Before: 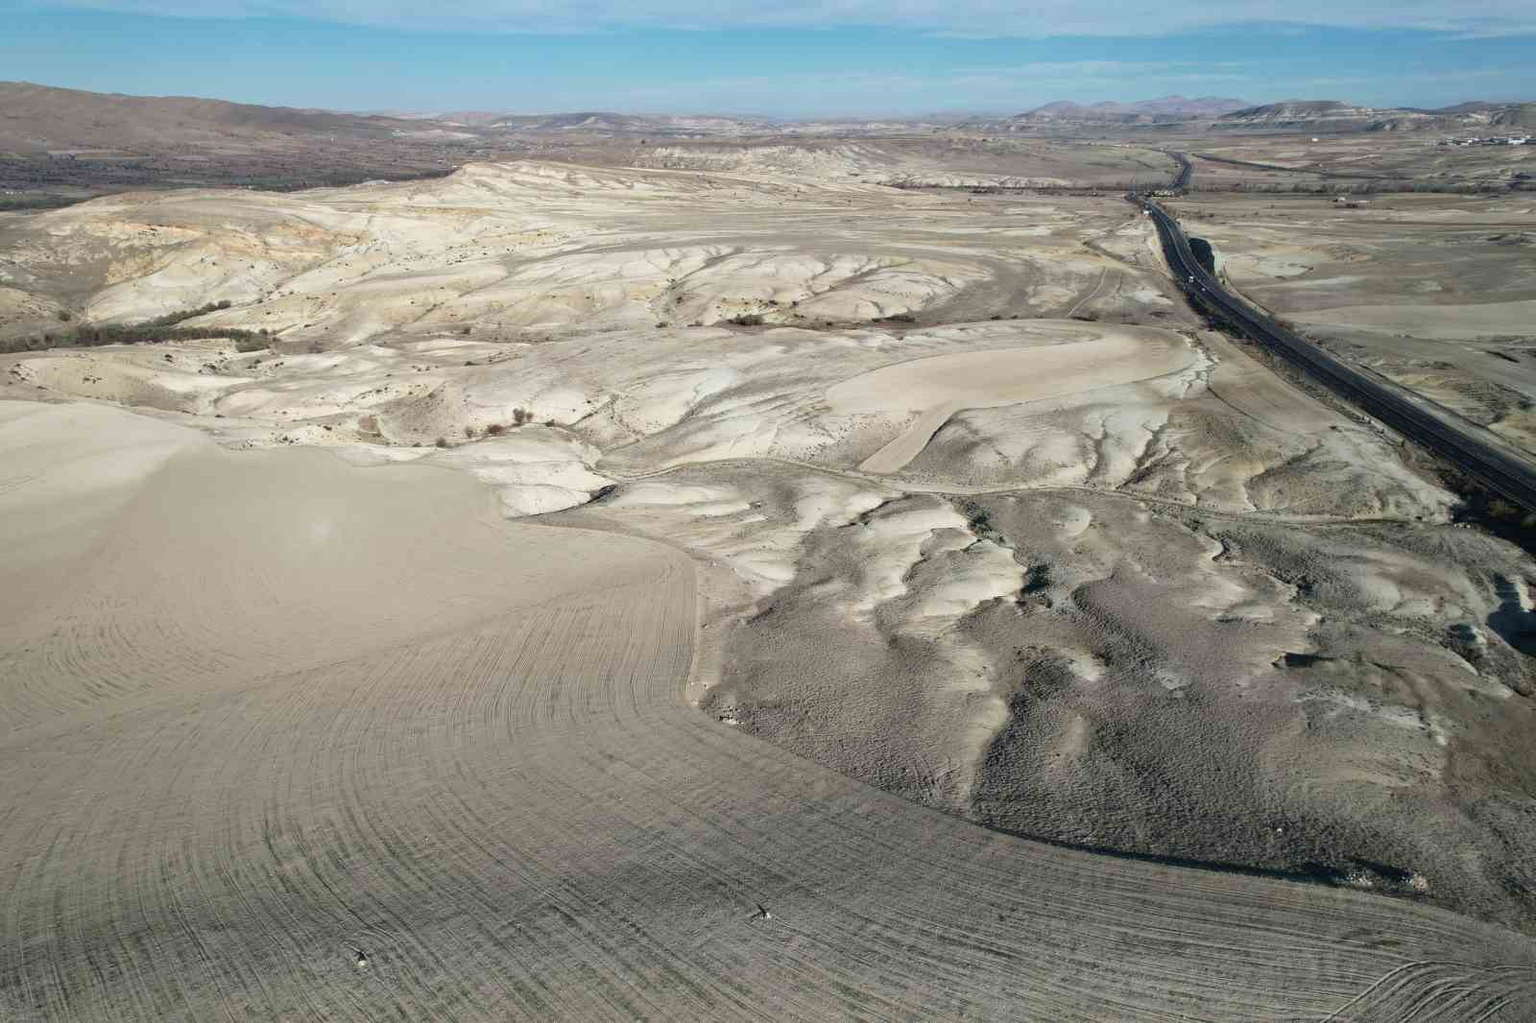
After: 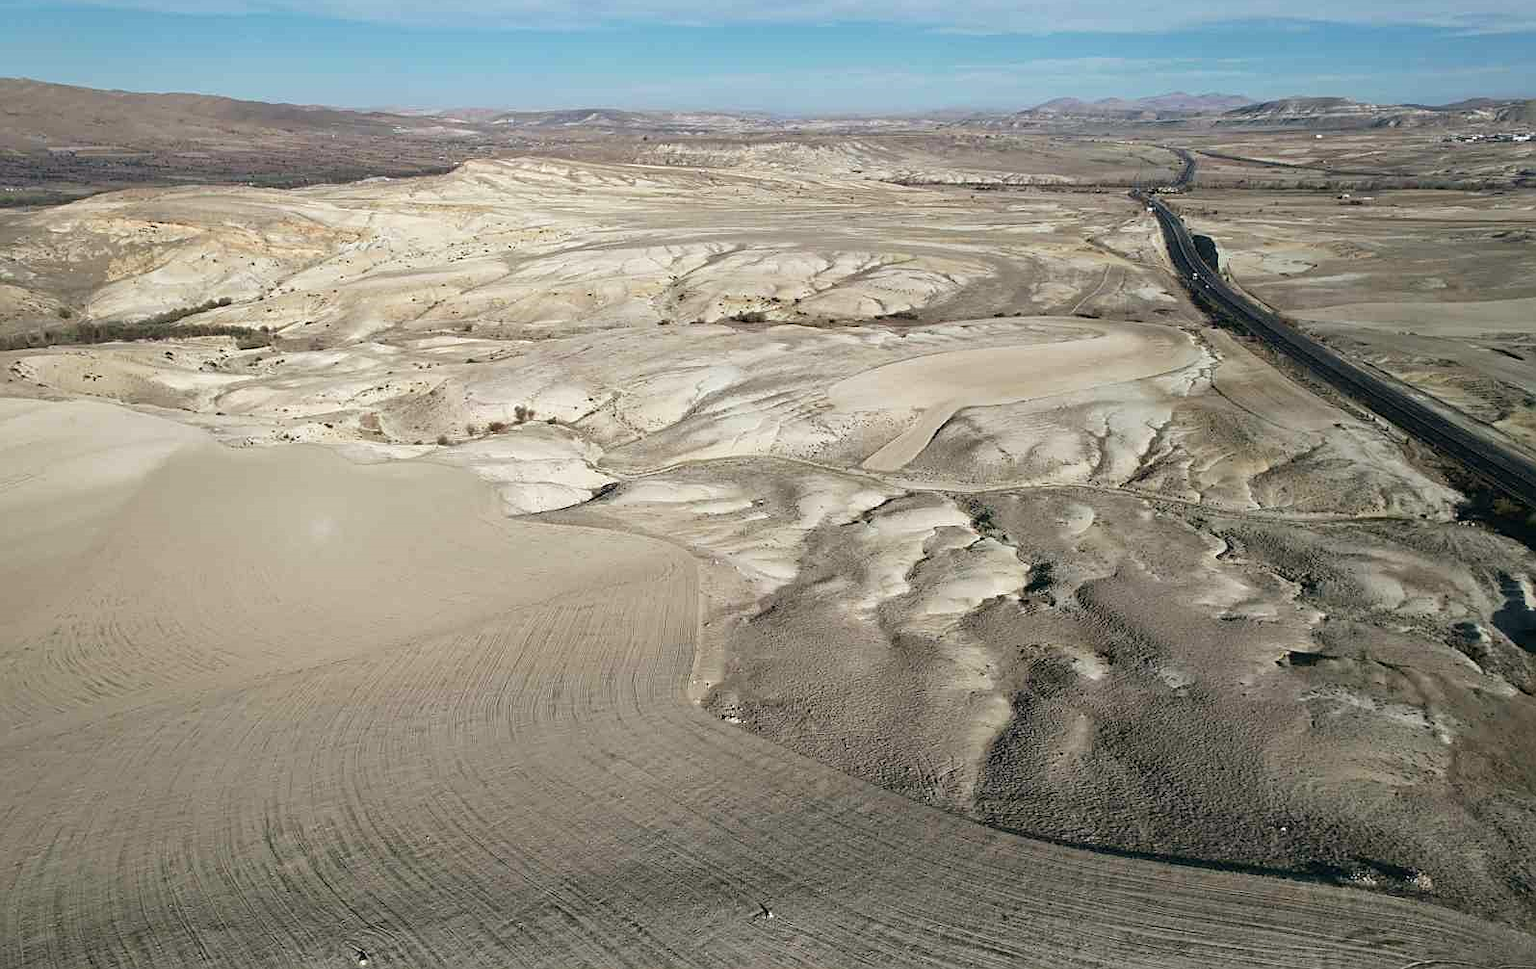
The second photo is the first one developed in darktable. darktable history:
sharpen: on, module defaults
crop: top 0.448%, right 0.264%, bottom 5.045%
color balance: mode lift, gamma, gain (sRGB), lift [1, 0.99, 1.01, 0.992], gamma [1, 1.037, 0.974, 0.963]
